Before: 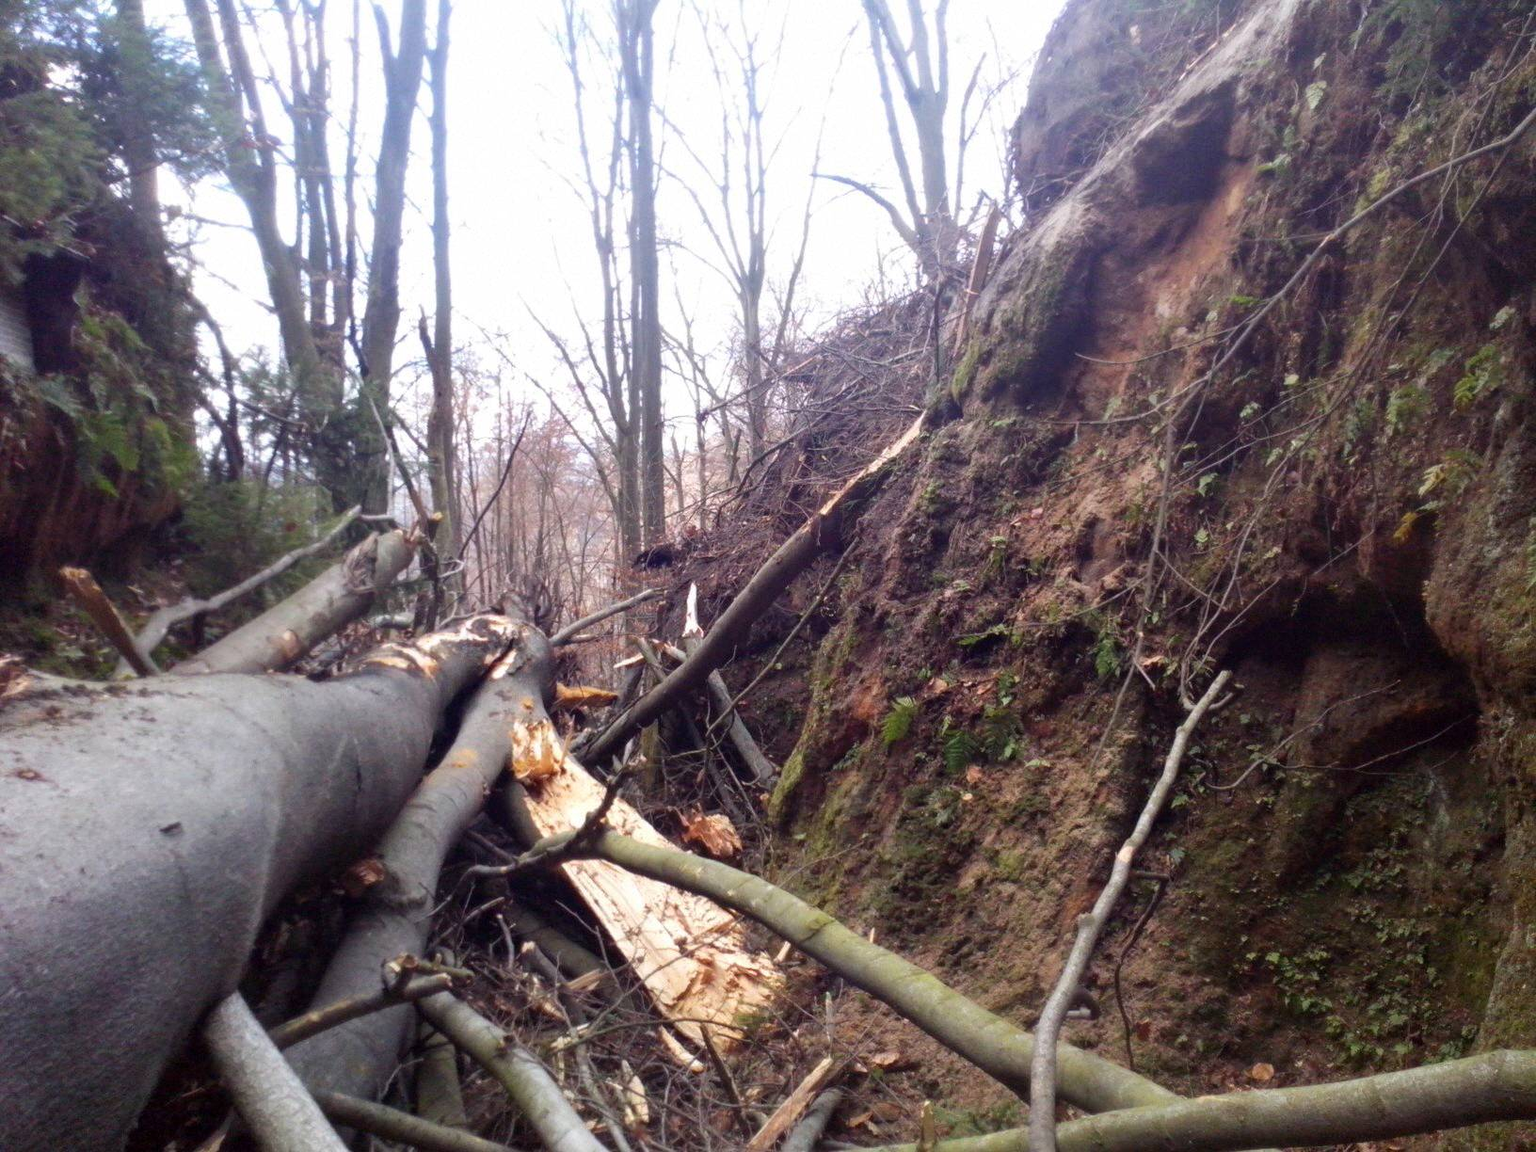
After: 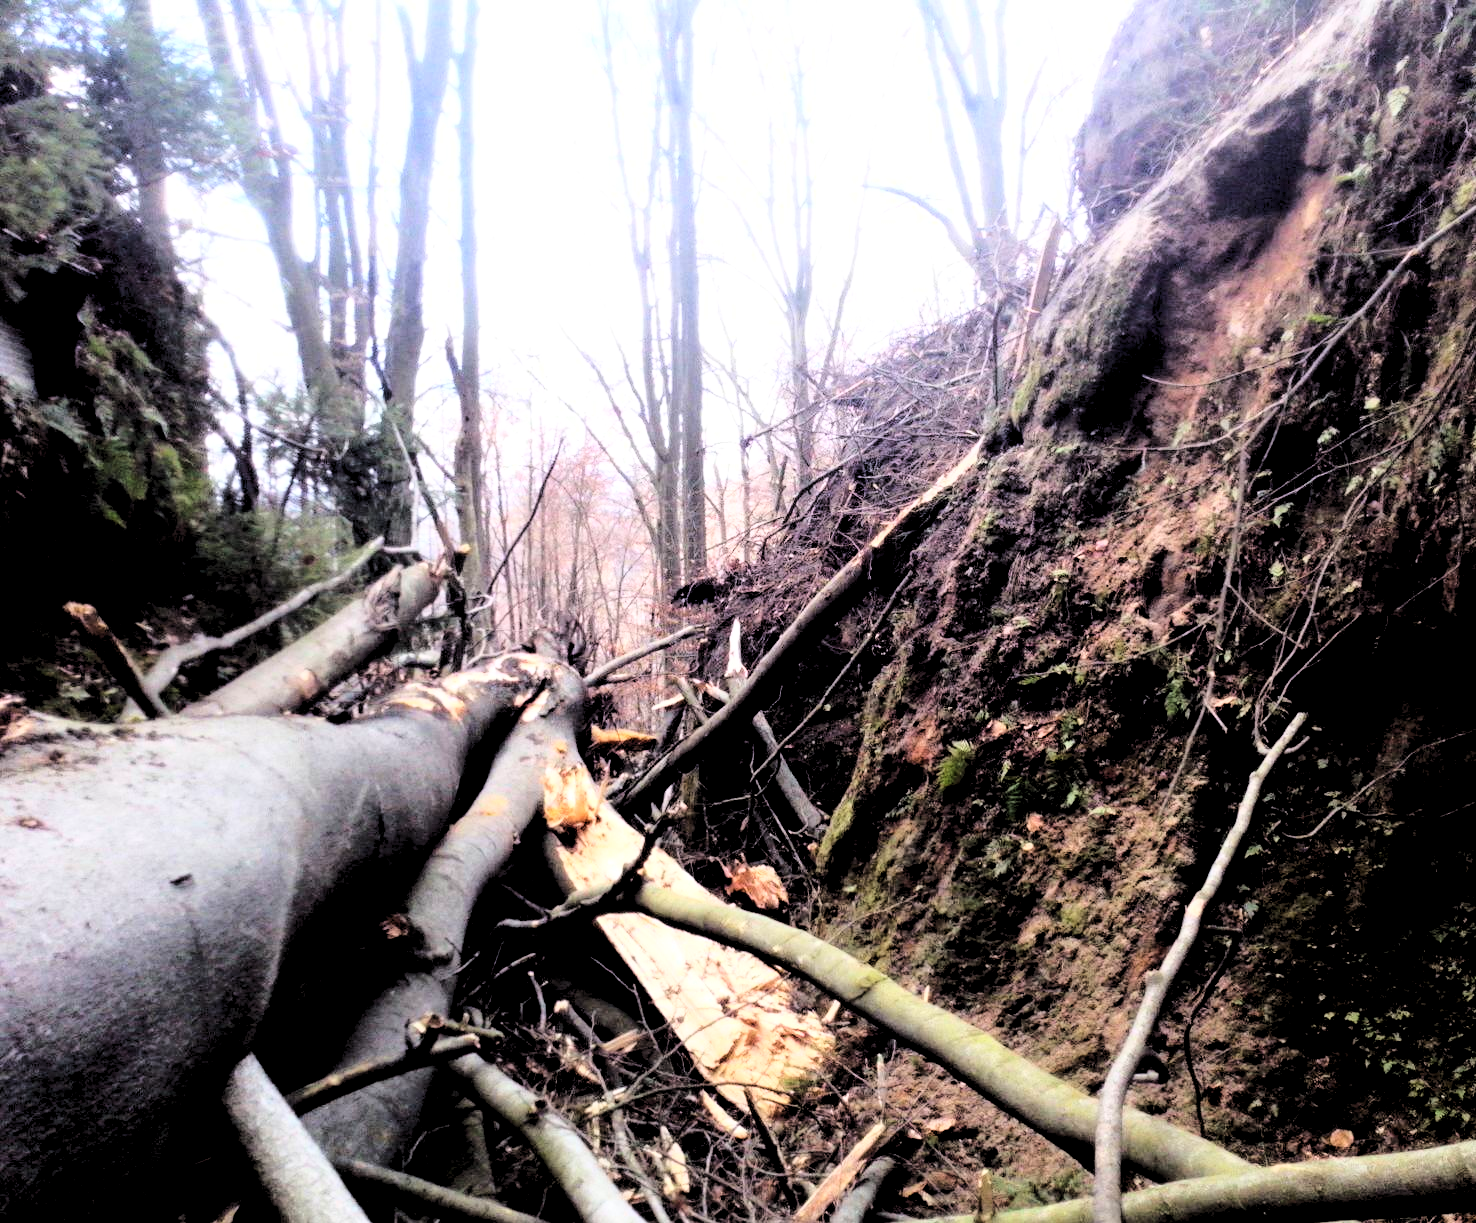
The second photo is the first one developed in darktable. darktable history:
rgb levels: levels [[0.034, 0.472, 0.904], [0, 0.5, 1], [0, 0.5, 1]]
crop: right 9.509%, bottom 0.031%
base curve: curves: ch0 [(0, 0) (0.032, 0.037) (0.105, 0.228) (0.435, 0.76) (0.856, 0.983) (1, 1)]
